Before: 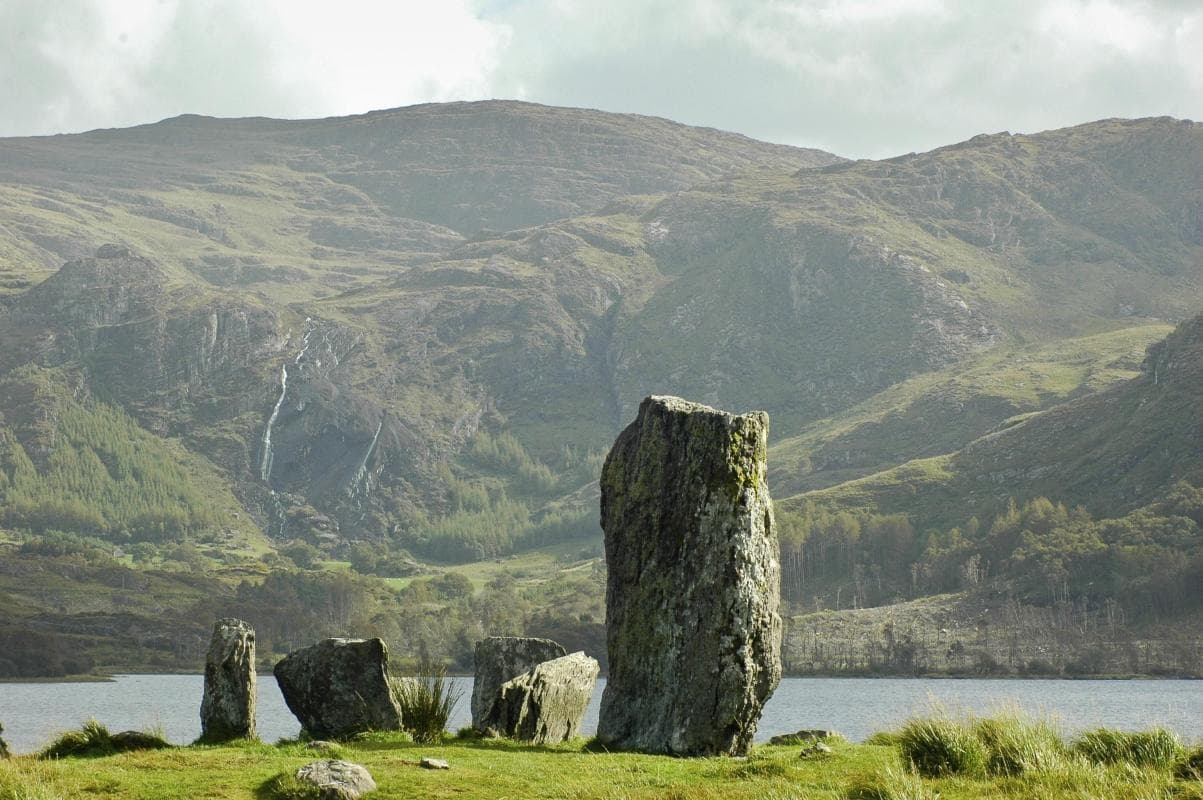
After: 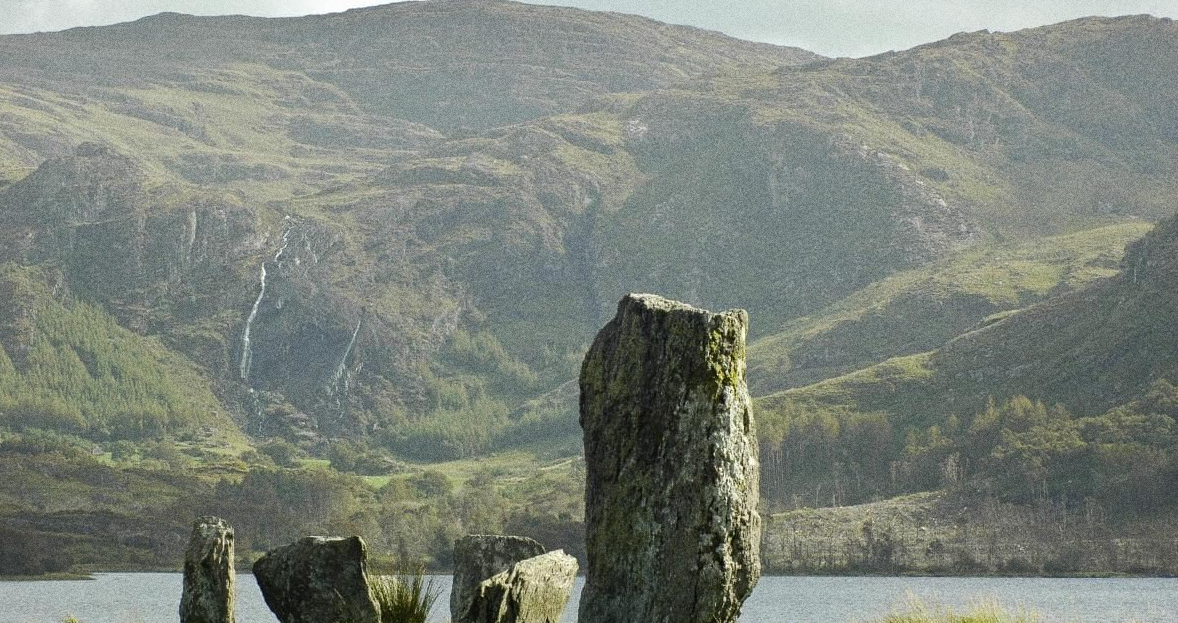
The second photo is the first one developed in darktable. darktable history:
crop and rotate: left 1.814%, top 12.818%, right 0.25%, bottom 9.225%
exposure: exposure 0.014 EV, compensate highlight preservation false
grain: coarseness 0.09 ISO, strength 40%
